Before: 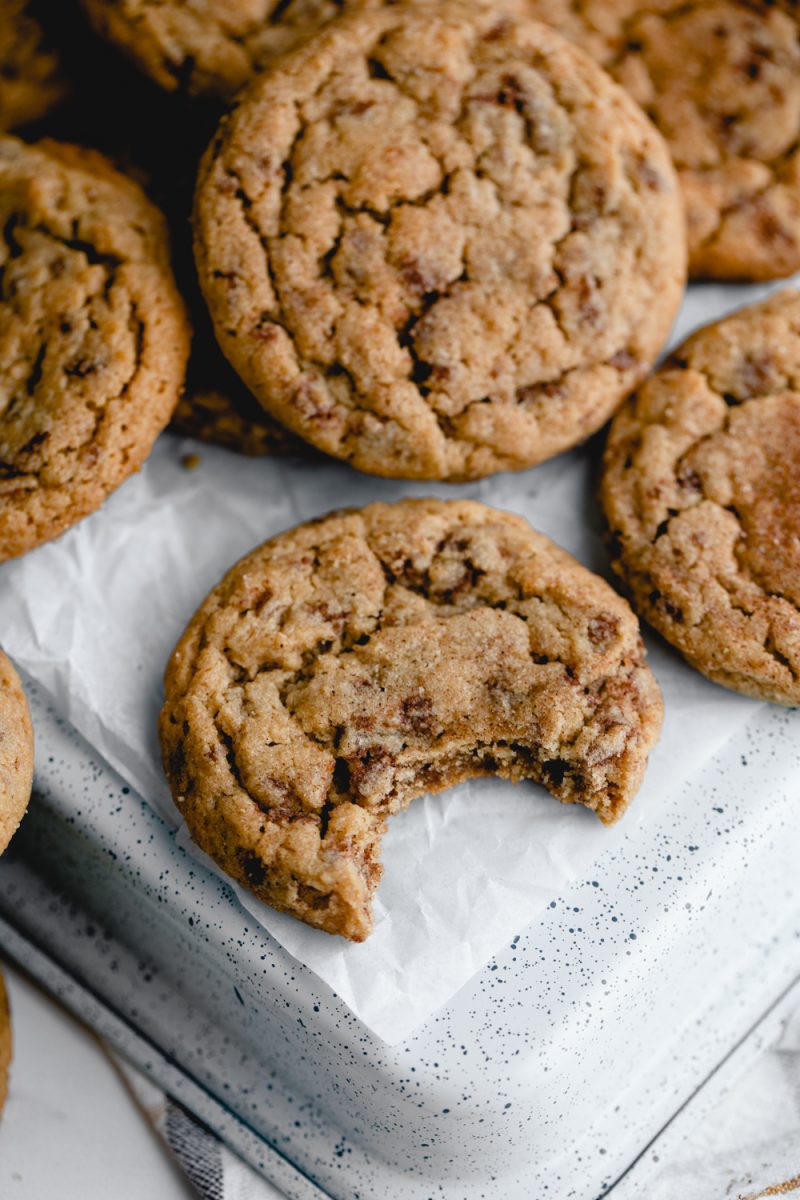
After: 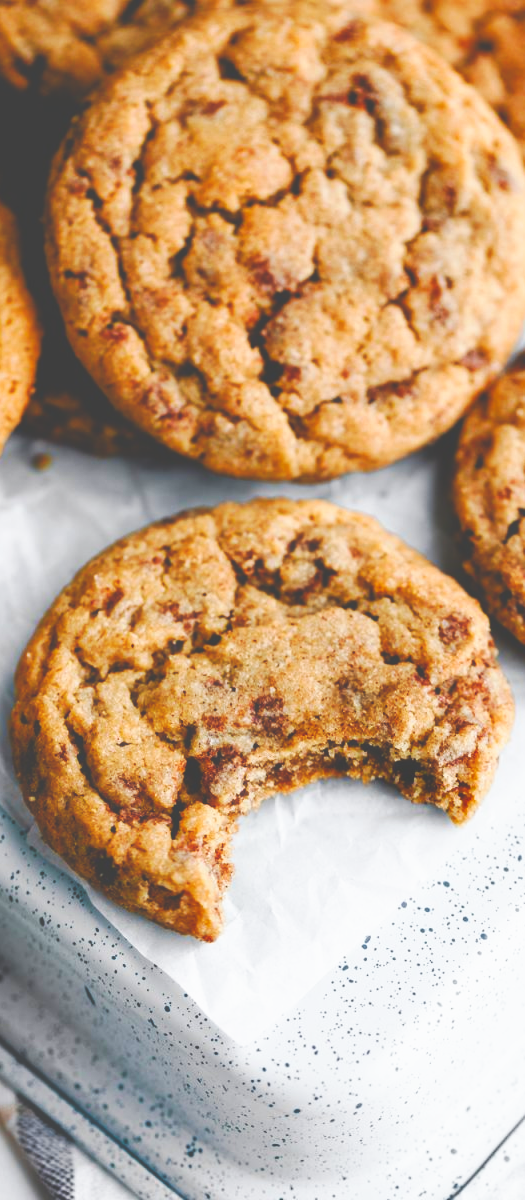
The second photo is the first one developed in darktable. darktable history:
exposure: black level correction -0.039, exposure 0.063 EV, compensate highlight preservation false
crop and rotate: left 18.744%, right 15.523%
haze removal: strength -0.077, distance 0.359, compatibility mode true
tone curve: curves: ch0 [(0, 0) (0.003, 0.156) (0.011, 0.156) (0.025, 0.161) (0.044, 0.161) (0.069, 0.161) (0.1, 0.166) (0.136, 0.168) (0.177, 0.179) (0.224, 0.202) (0.277, 0.241) (0.335, 0.296) (0.399, 0.378) (0.468, 0.484) (0.543, 0.604) (0.623, 0.728) (0.709, 0.822) (0.801, 0.918) (0.898, 0.98) (1, 1)], preserve colors none
shadows and highlights: shadows 37.2, highlights -27.43, soften with gaussian
contrast brightness saturation: contrast -0.09, brightness 0.042, saturation 0.077
color balance rgb: perceptual saturation grading › global saturation 20%, perceptual saturation grading › highlights -25.186%, perceptual saturation grading › shadows 25.16%
